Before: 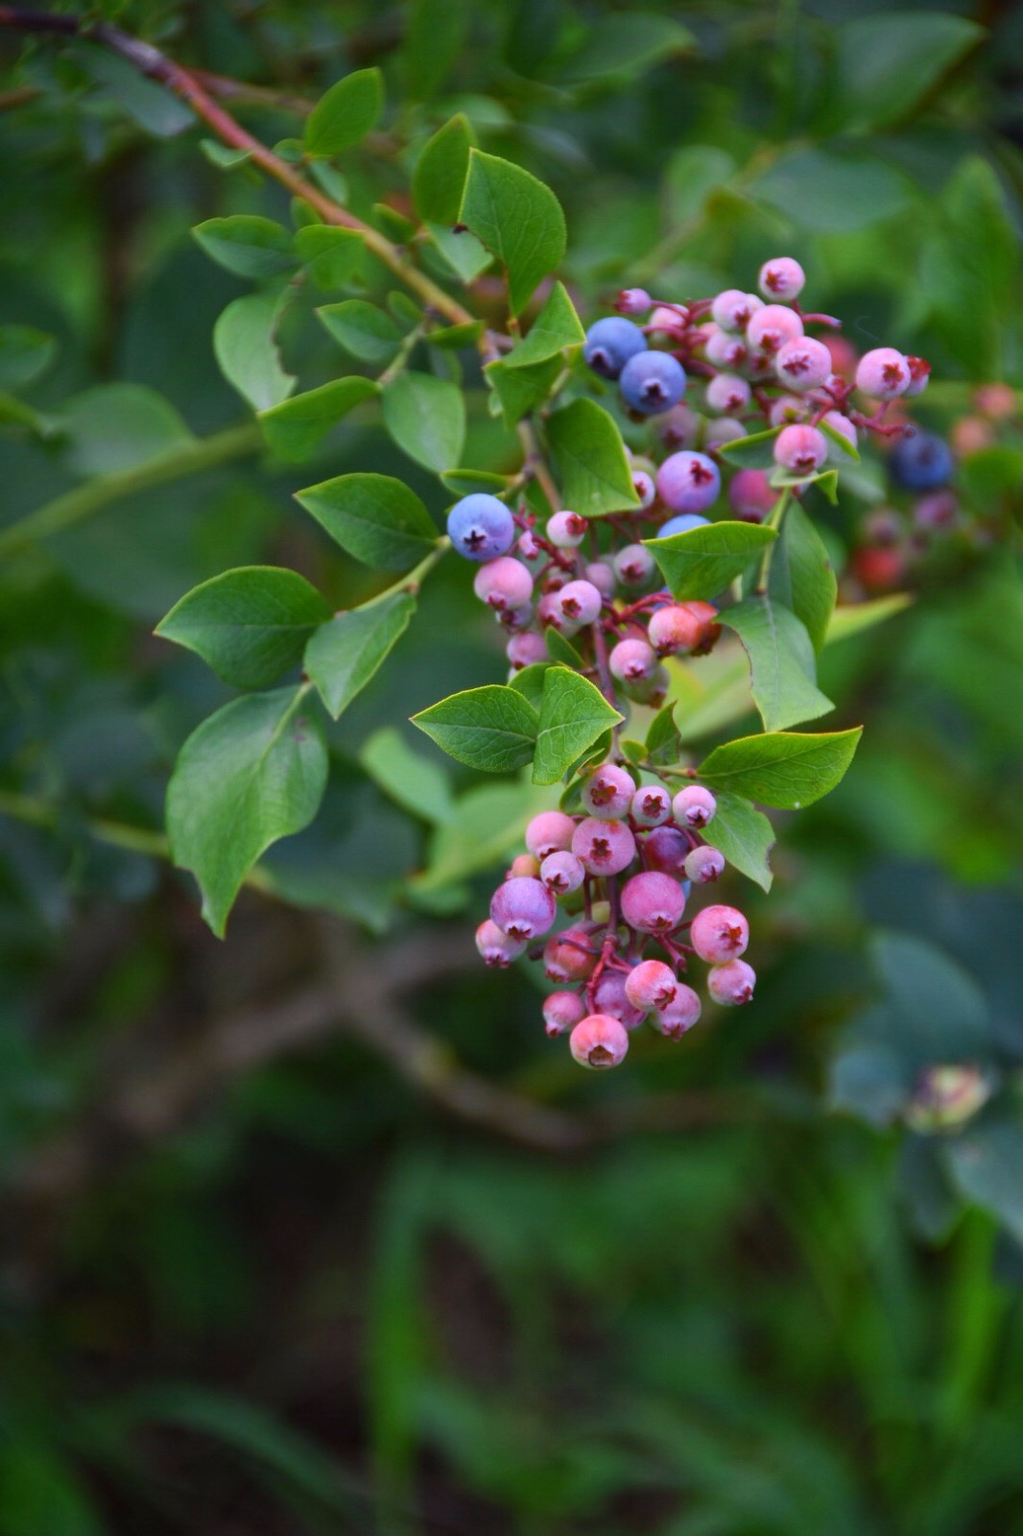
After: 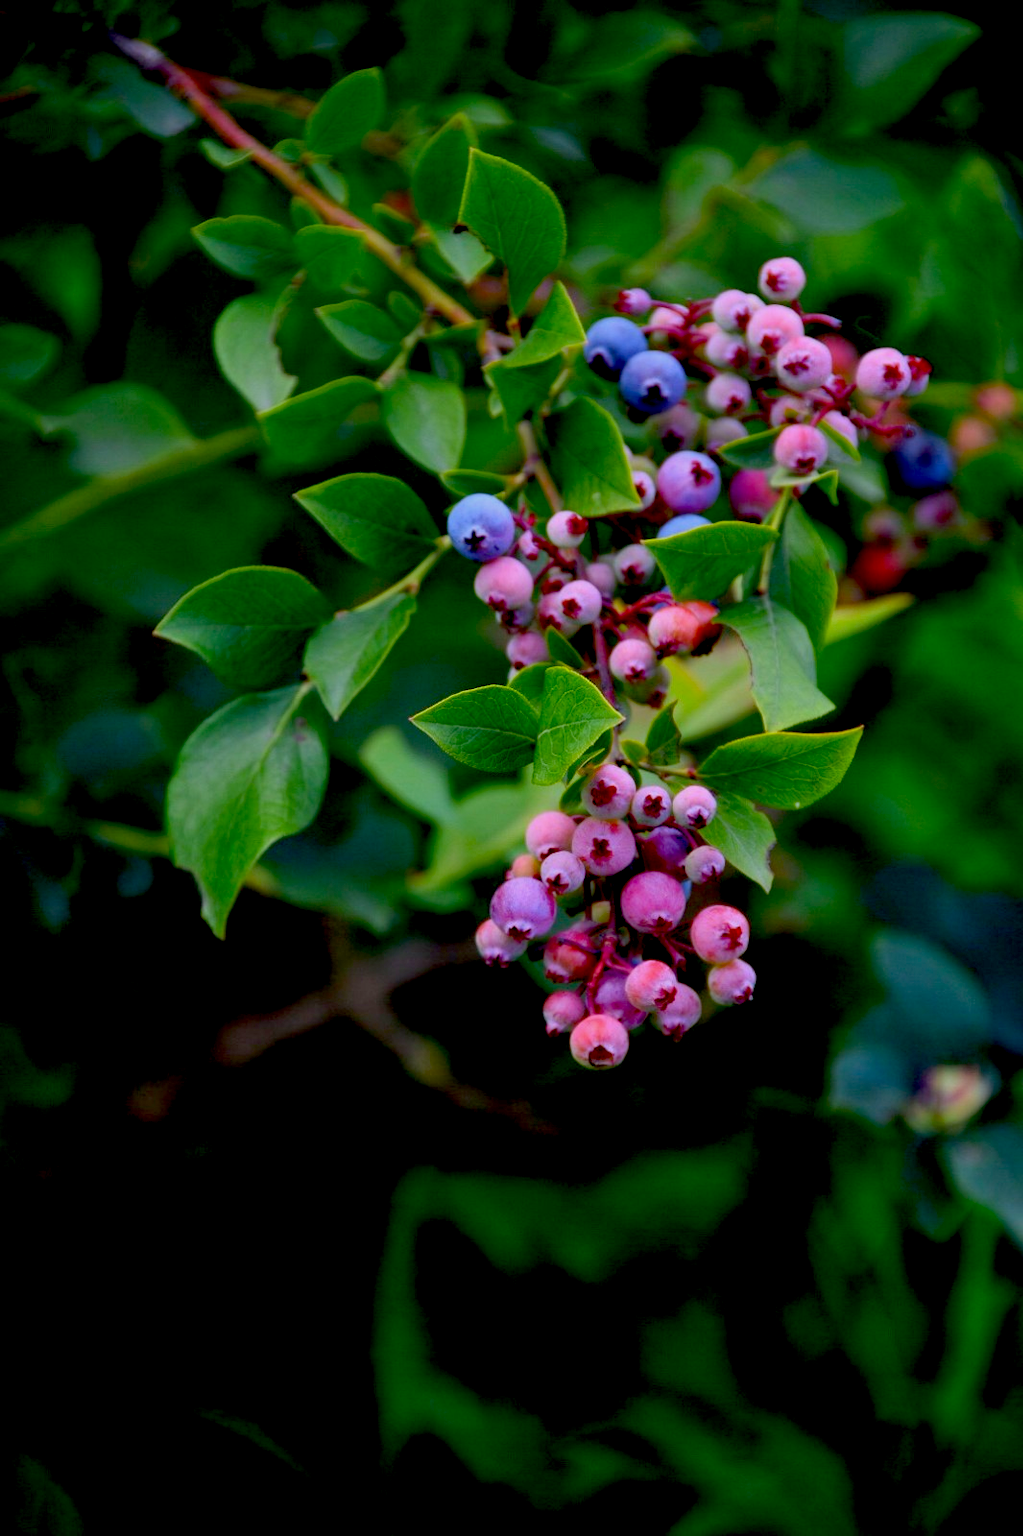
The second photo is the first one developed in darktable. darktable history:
color correction: saturation 1.1
exposure: black level correction 0.046, exposure -0.228 EV, compensate highlight preservation false
